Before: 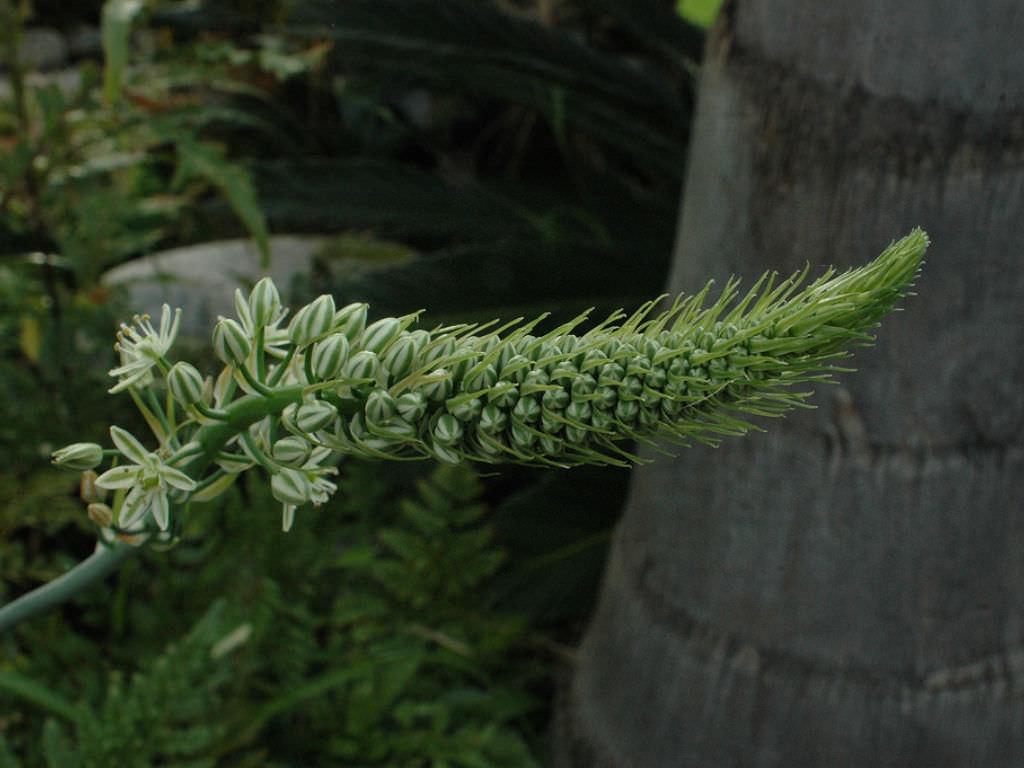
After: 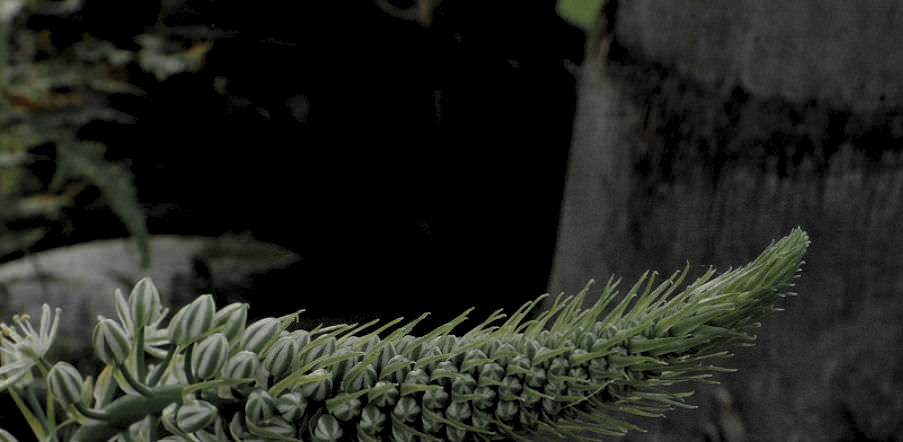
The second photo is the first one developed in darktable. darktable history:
filmic rgb: black relative exposure -7.39 EV, white relative exposure 5.09 EV, hardness 3.22
crop and rotate: left 11.772%, bottom 42.427%
levels: levels [0.062, 0.494, 0.925]
color zones: curves: ch0 [(0.035, 0.242) (0.25, 0.5) (0.384, 0.214) (0.488, 0.255) (0.75, 0.5)]; ch1 [(0.063, 0.379) (0.25, 0.5) (0.354, 0.201) (0.489, 0.085) (0.729, 0.271)]; ch2 [(0.25, 0.5) (0.38, 0.517) (0.442, 0.51) (0.735, 0.456)]
